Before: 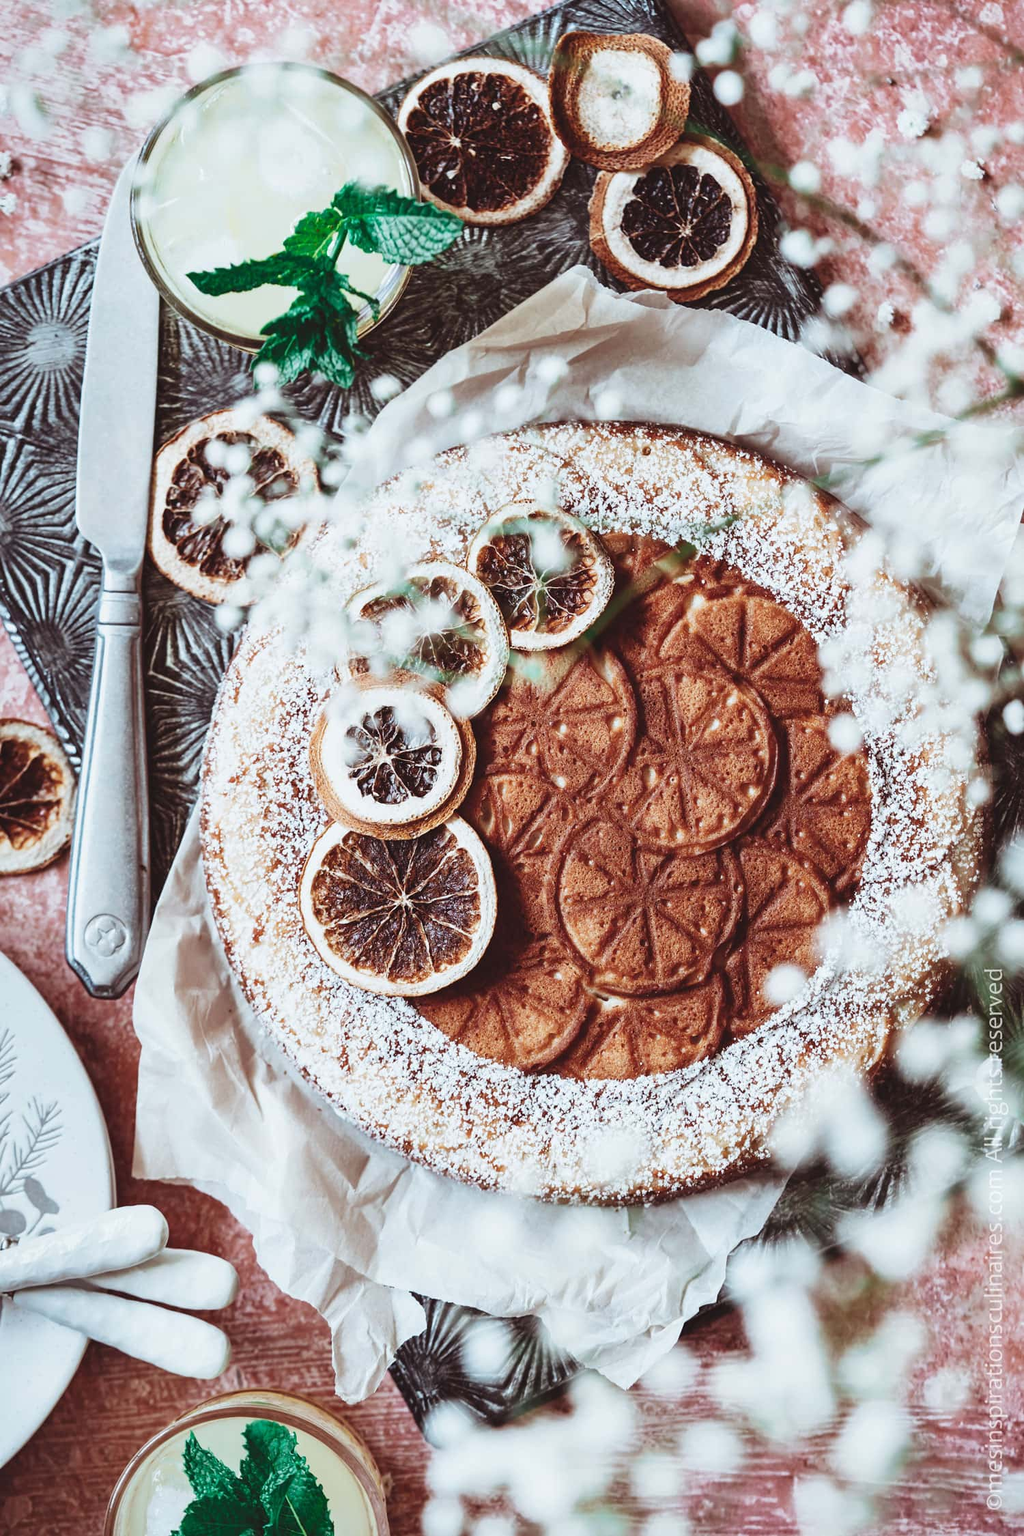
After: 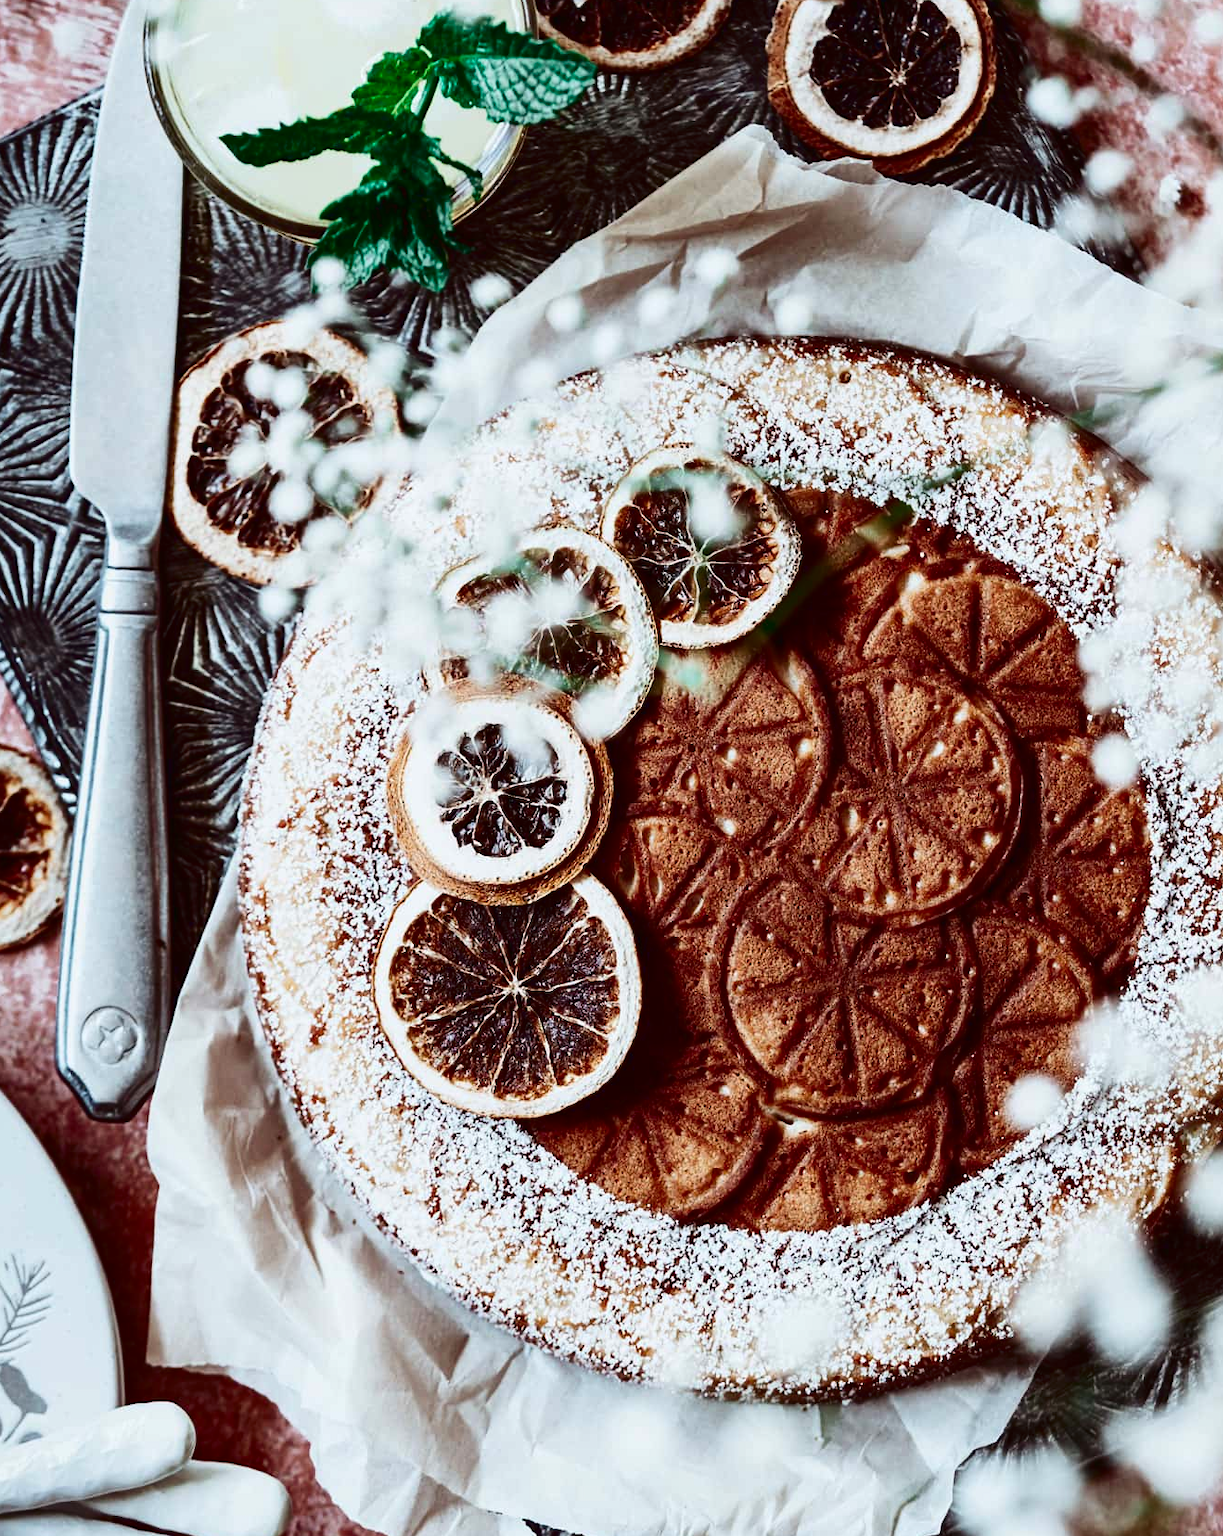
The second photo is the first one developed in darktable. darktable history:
crop and rotate: left 2.425%, top 11.305%, right 9.6%, bottom 15.08%
contrast brightness saturation: contrast 0.19, brightness -0.24, saturation 0.11
